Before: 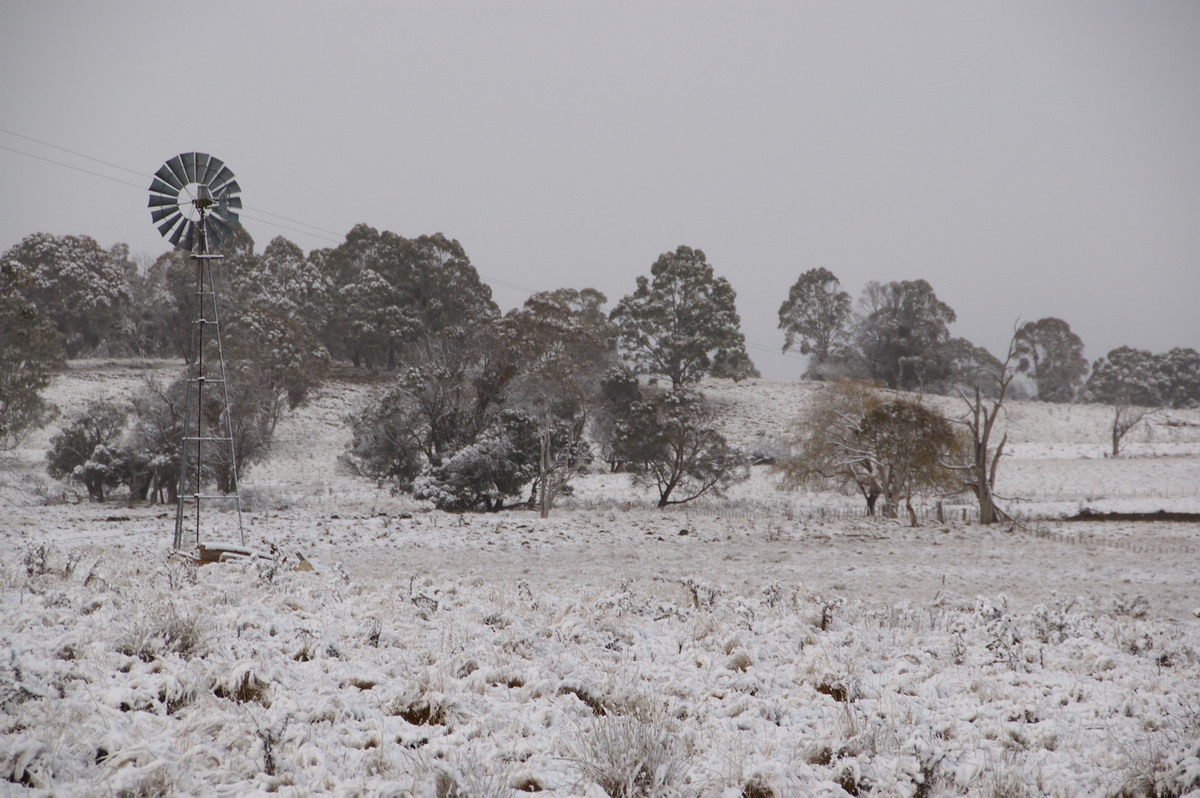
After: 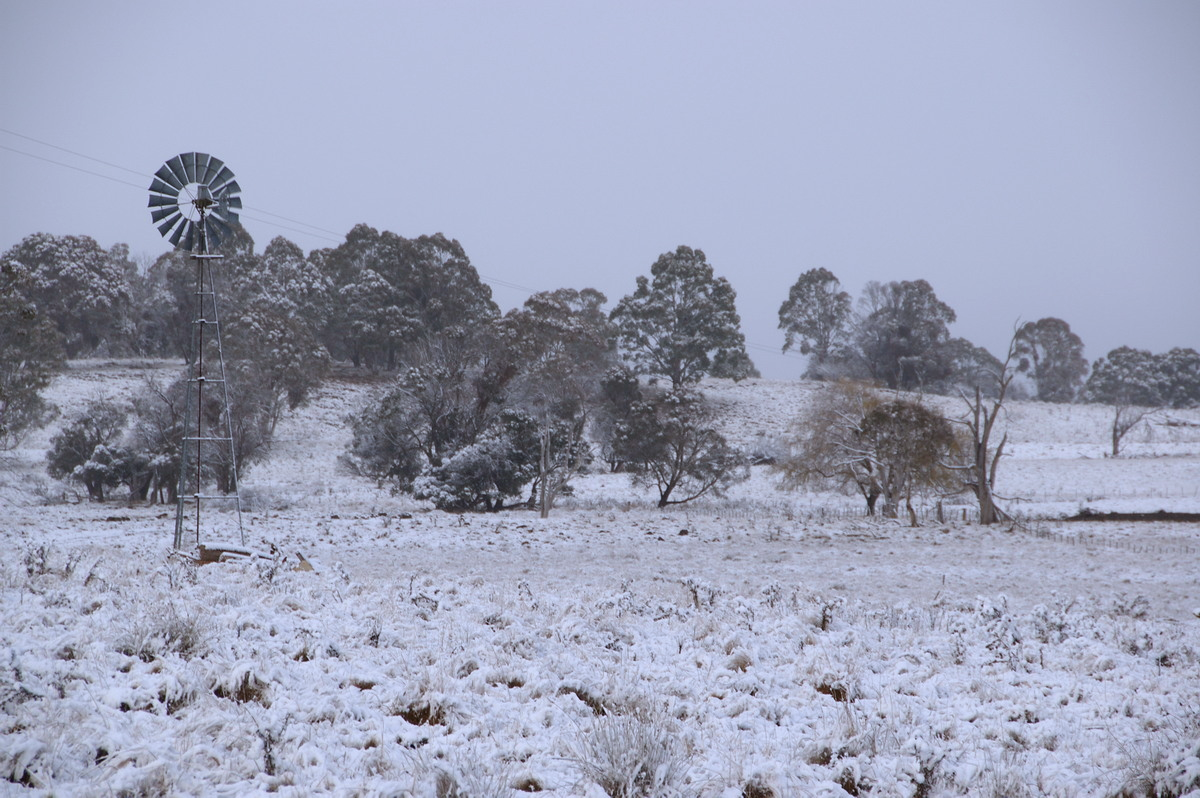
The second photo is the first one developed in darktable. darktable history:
exposure: exposure 0.127 EV, compensate highlight preservation false
color calibration: illuminant as shot in camera, x 0.37, y 0.382, temperature 4313.32 K
